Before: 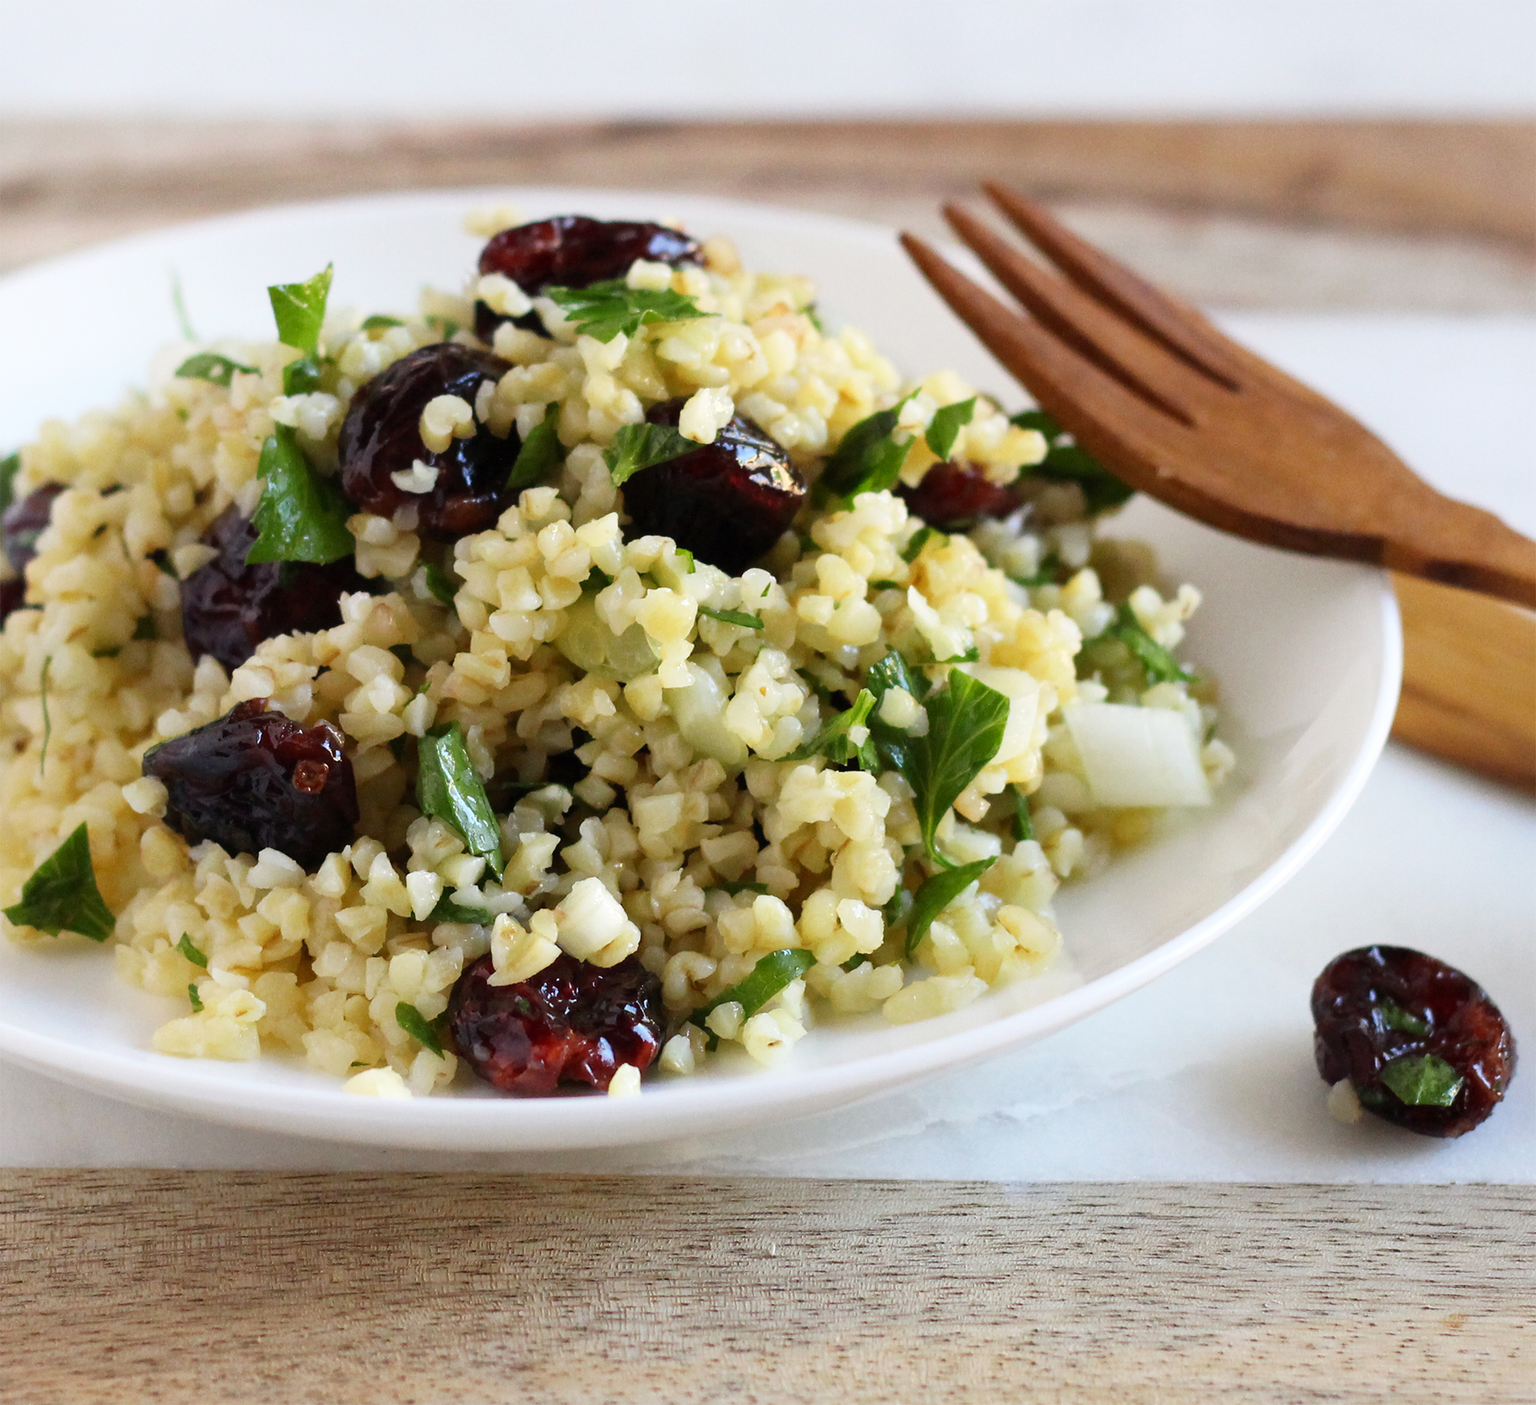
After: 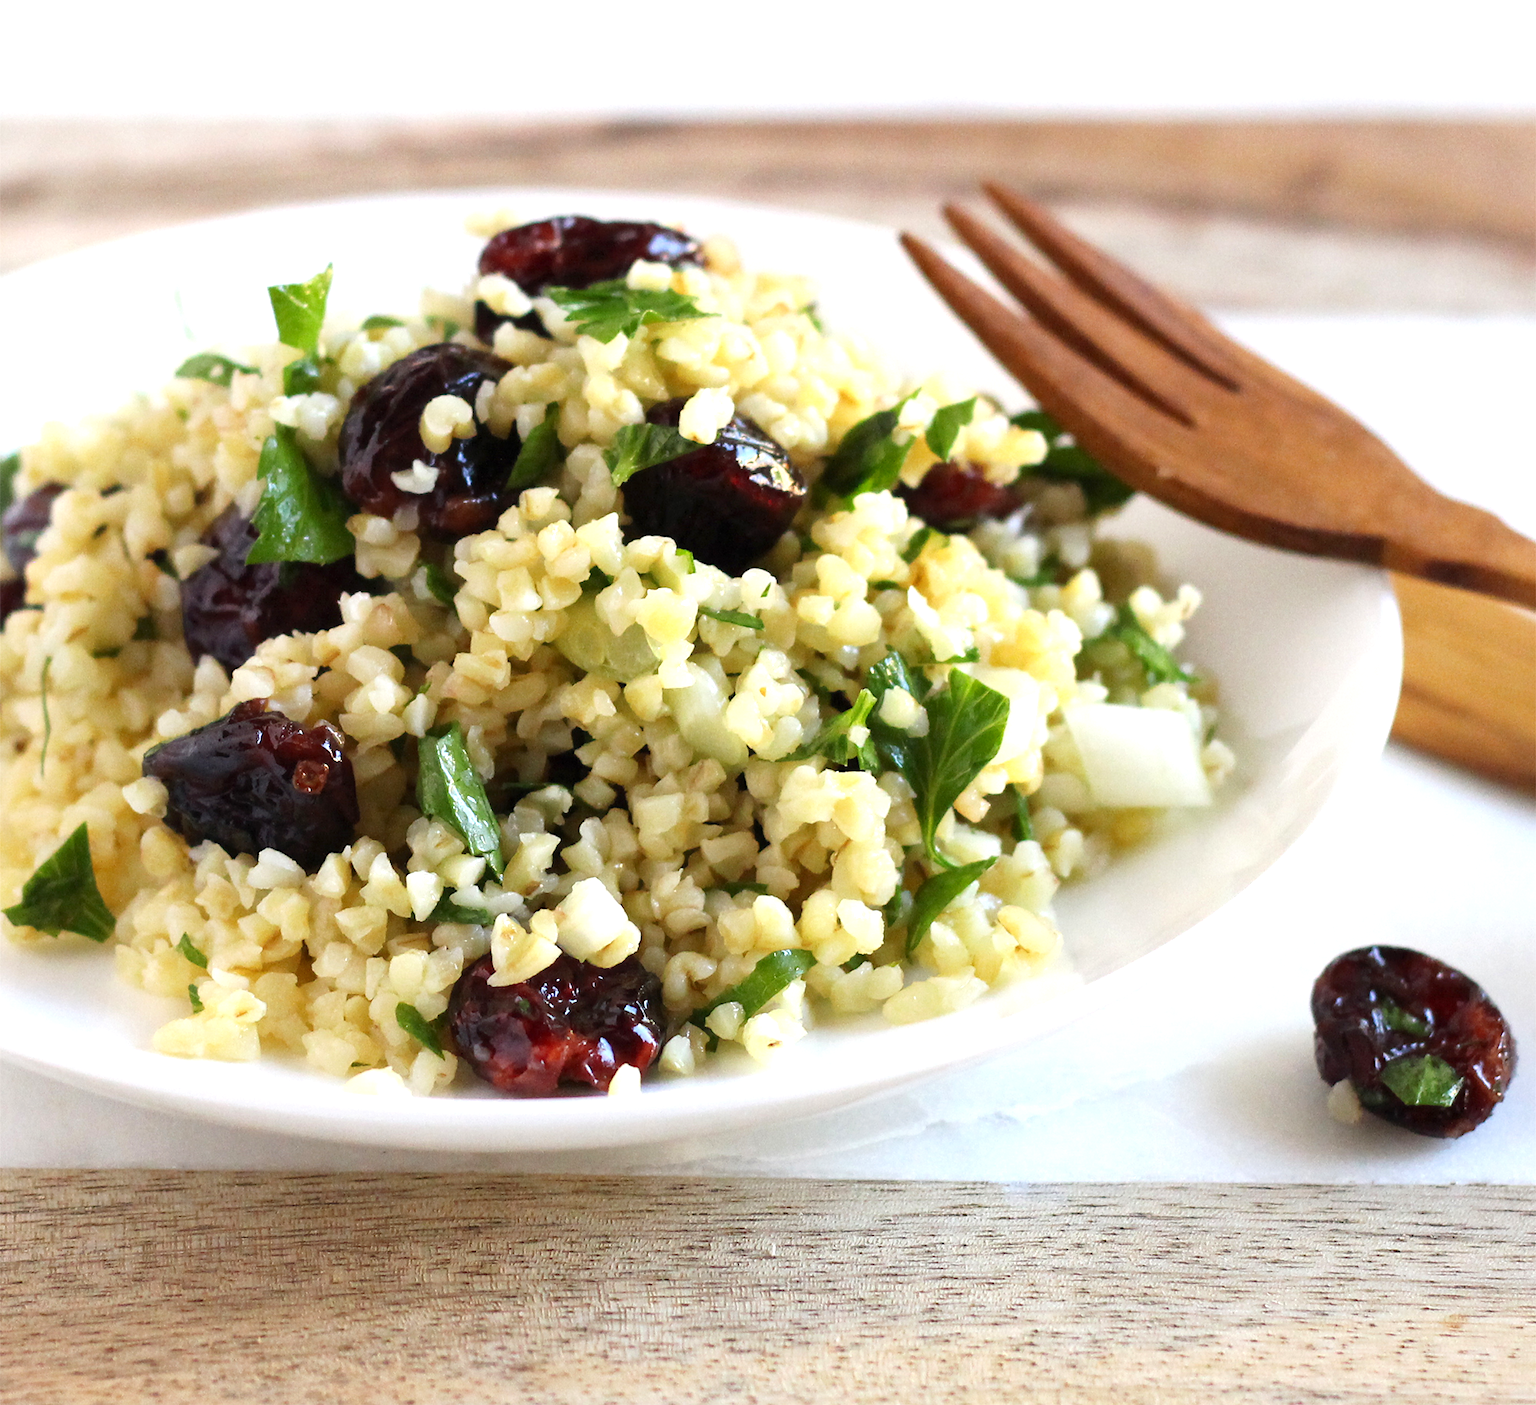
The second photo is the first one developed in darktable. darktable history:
exposure: exposure 0.511 EV, compensate exposure bias true, compensate highlight preservation false
